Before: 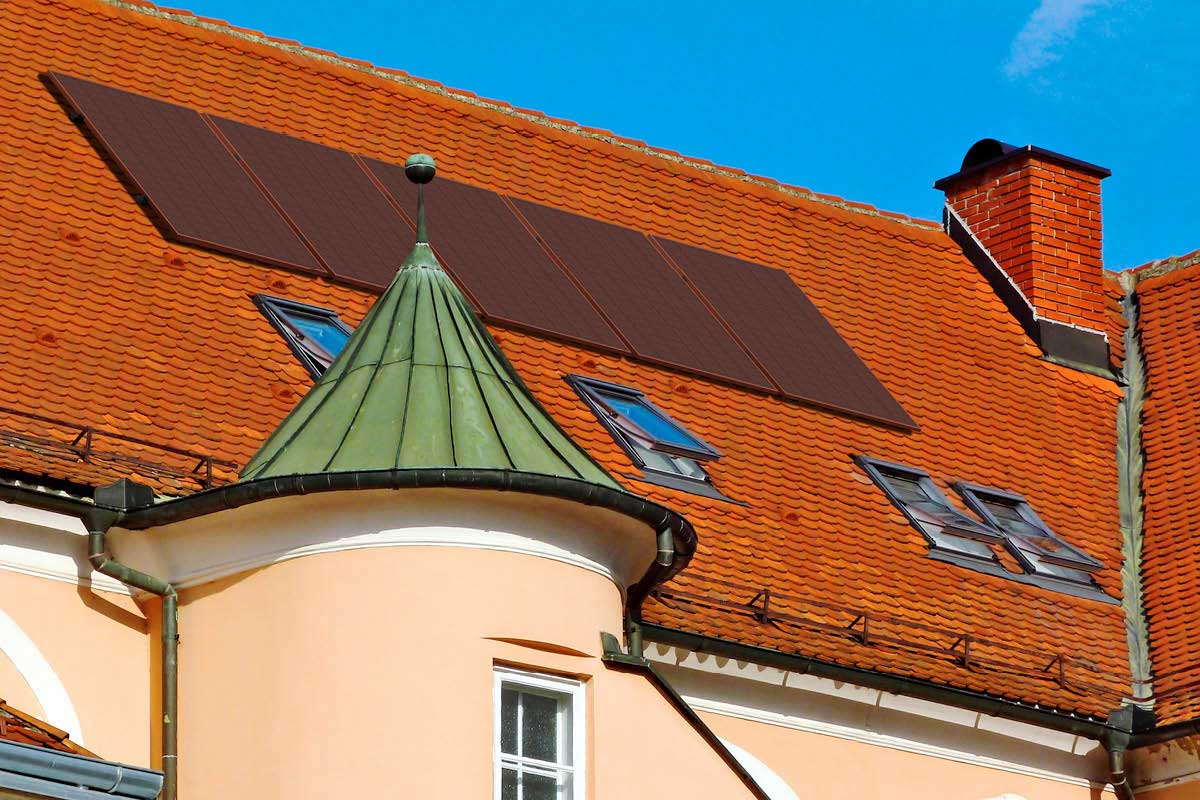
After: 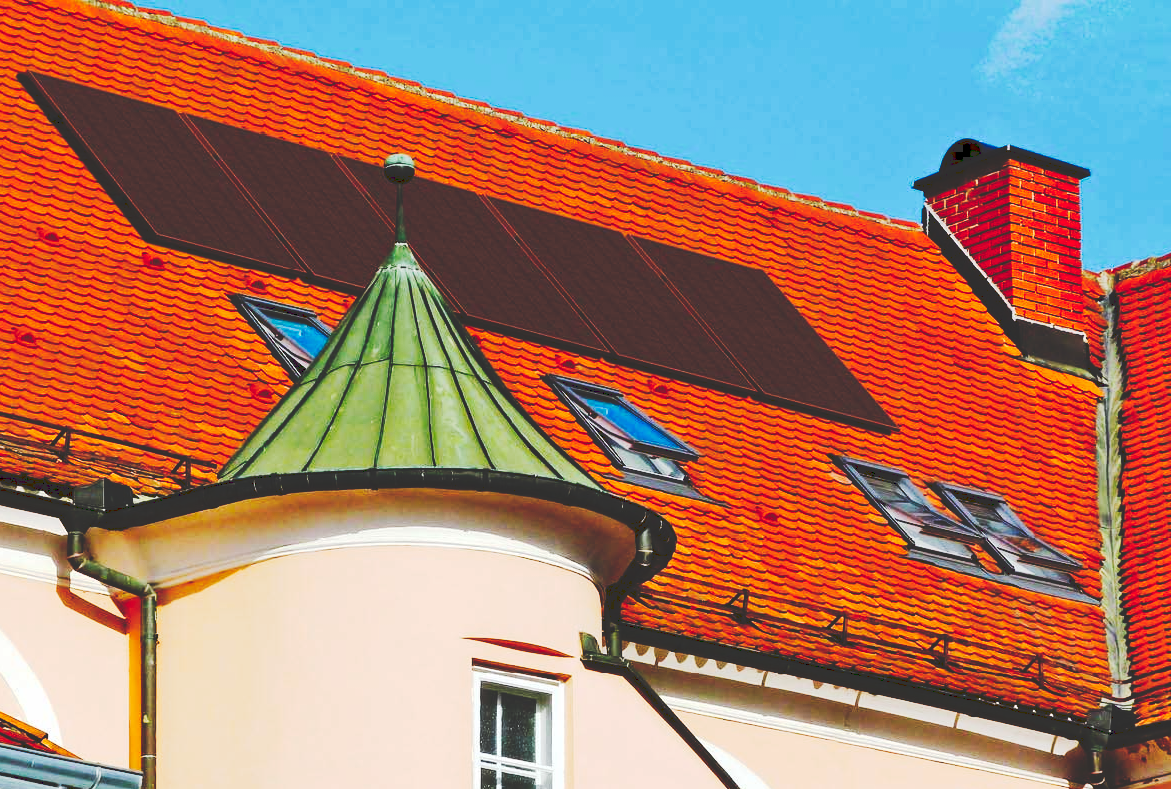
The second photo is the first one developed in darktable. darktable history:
tone curve: curves: ch0 [(0, 0) (0.003, 0.184) (0.011, 0.184) (0.025, 0.189) (0.044, 0.192) (0.069, 0.194) (0.1, 0.2) (0.136, 0.202) (0.177, 0.206) (0.224, 0.214) (0.277, 0.243) (0.335, 0.297) (0.399, 0.39) (0.468, 0.508) (0.543, 0.653) (0.623, 0.754) (0.709, 0.834) (0.801, 0.887) (0.898, 0.925) (1, 1)], preserve colors none
crop and rotate: left 1.774%, right 0.633%, bottom 1.28%
